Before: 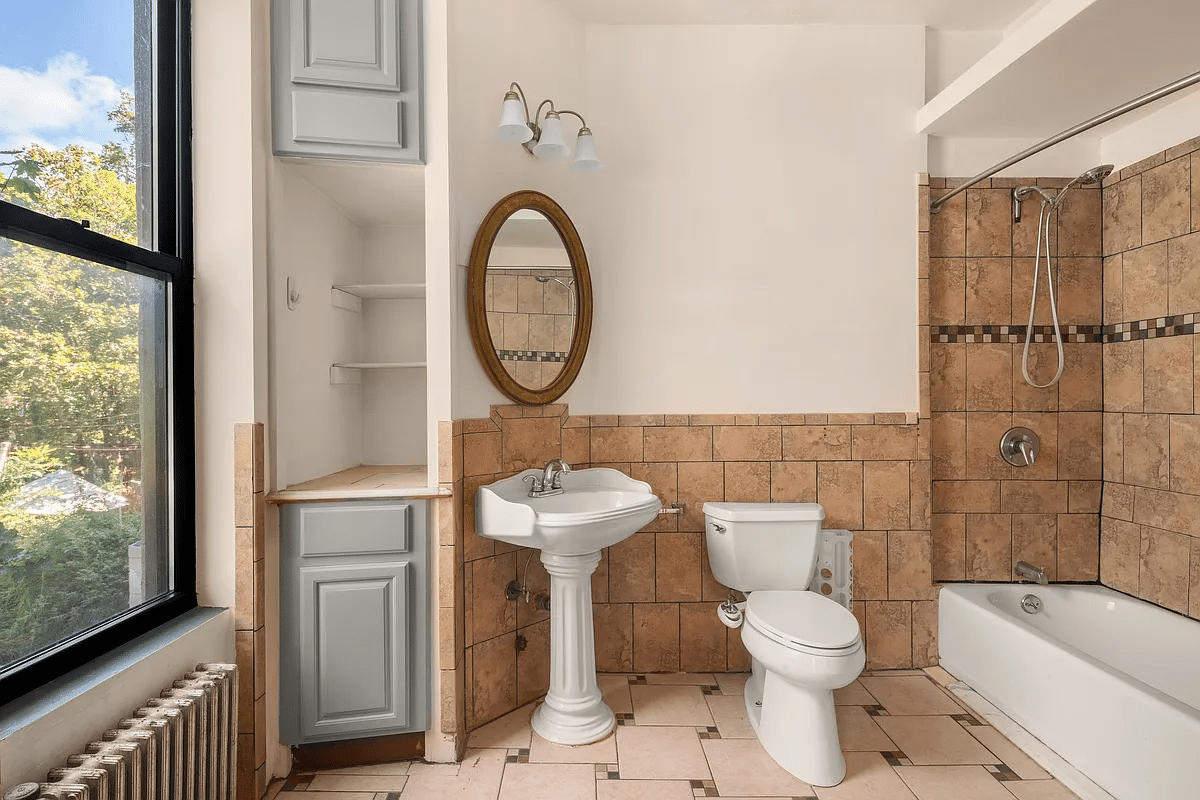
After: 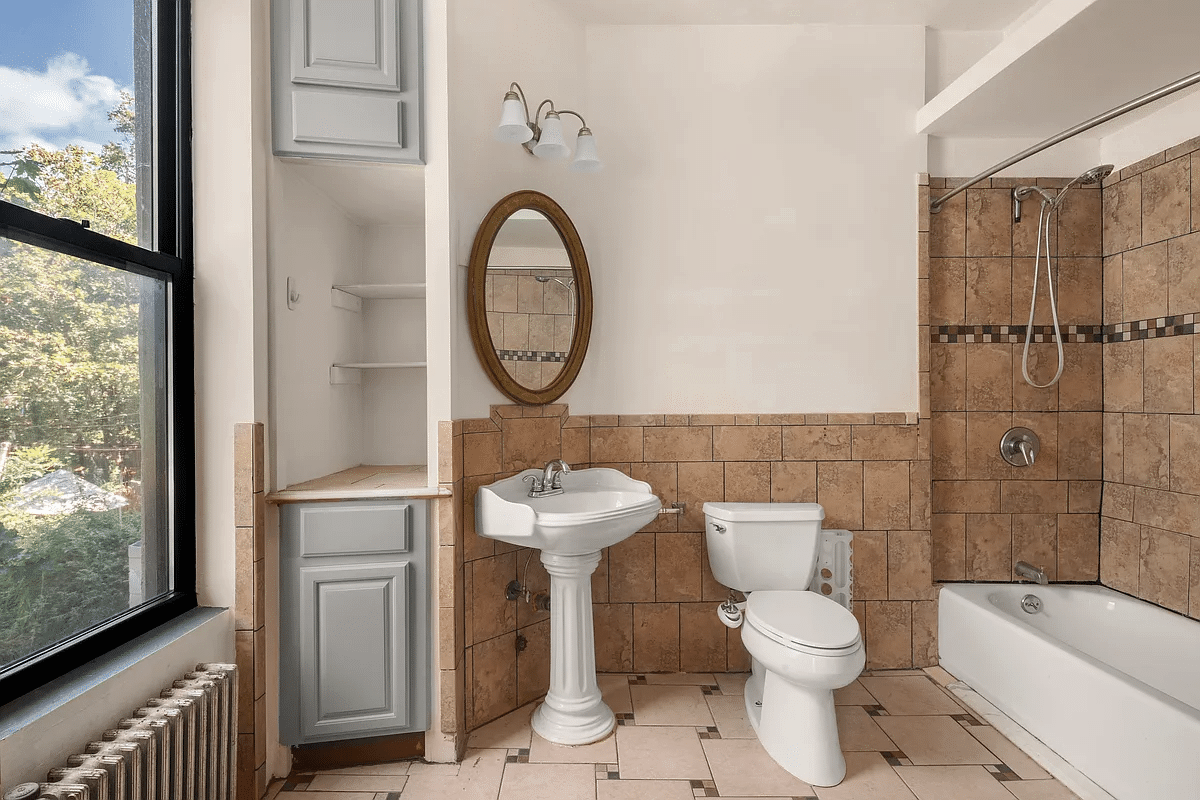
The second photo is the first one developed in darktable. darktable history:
color zones: curves: ch0 [(0, 0.5) (0.125, 0.4) (0.25, 0.5) (0.375, 0.4) (0.5, 0.4) (0.625, 0.35) (0.75, 0.35) (0.875, 0.5)]; ch1 [(0, 0.35) (0.125, 0.45) (0.25, 0.35) (0.375, 0.35) (0.5, 0.35) (0.625, 0.35) (0.75, 0.45) (0.875, 0.35)]; ch2 [(0, 0.6) (0.125, 0.5) (0.25, 0.5) (0.375, 0.6) (0.5, 0.6) (0.625, 0.5) (0.75, 0.5) (0.875, 0.5)]
tone equalizer: mask exposure compensation -0.515 EV
